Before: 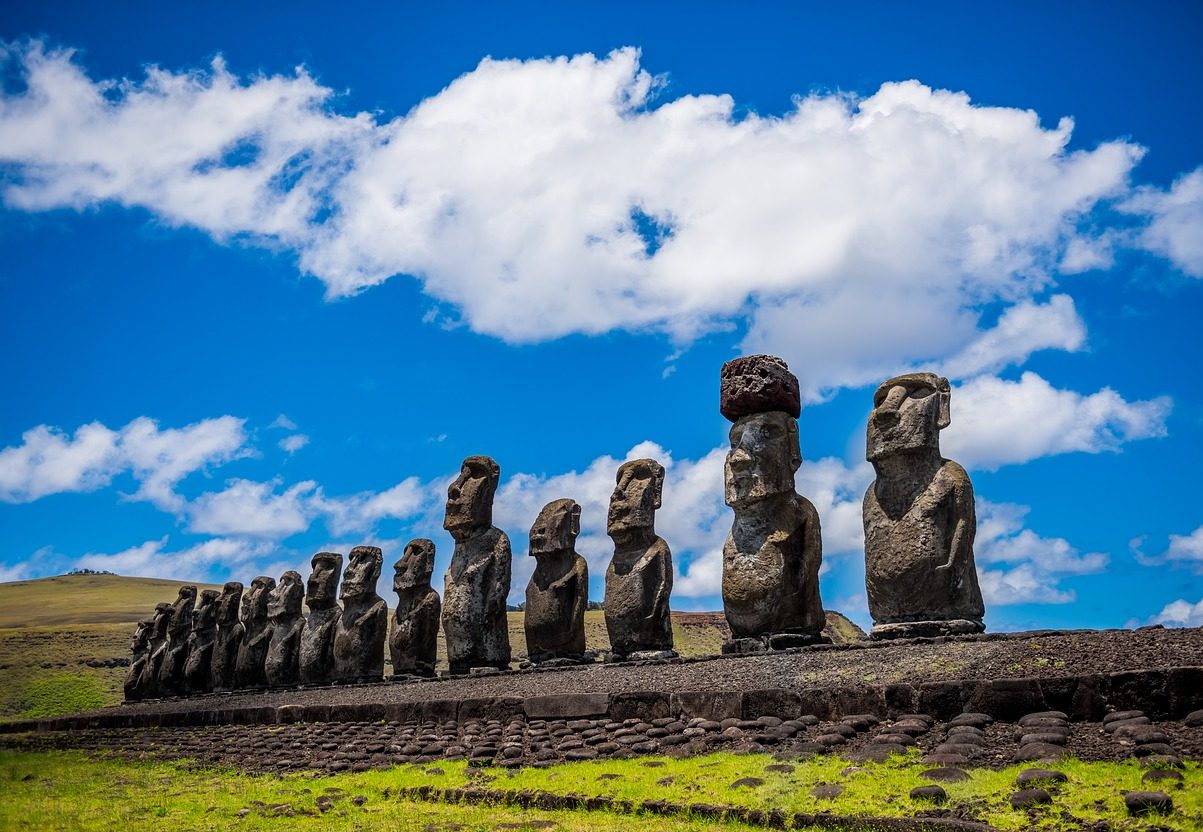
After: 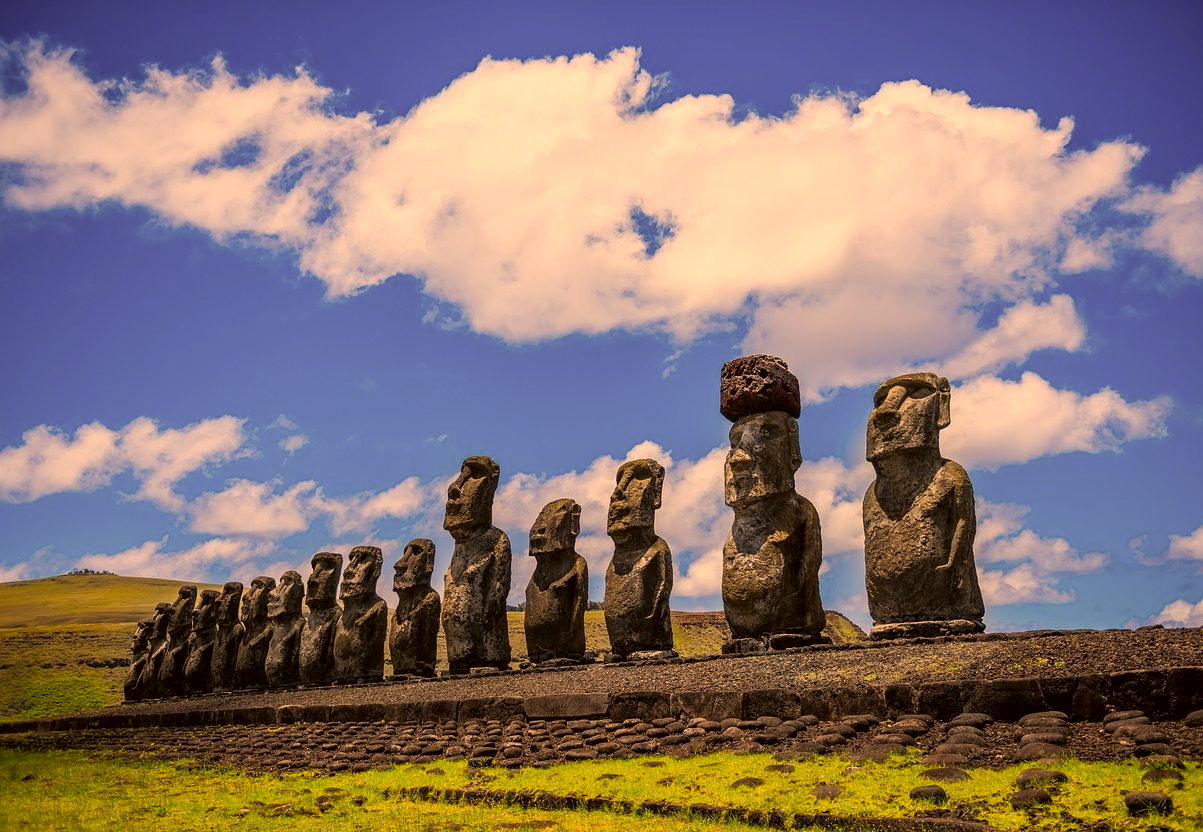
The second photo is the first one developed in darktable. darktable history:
color correction: highlights a* 18.34, highlights b* 35.03, shadows a* 1.79, shadows b* 5.97, saturation 1.02
